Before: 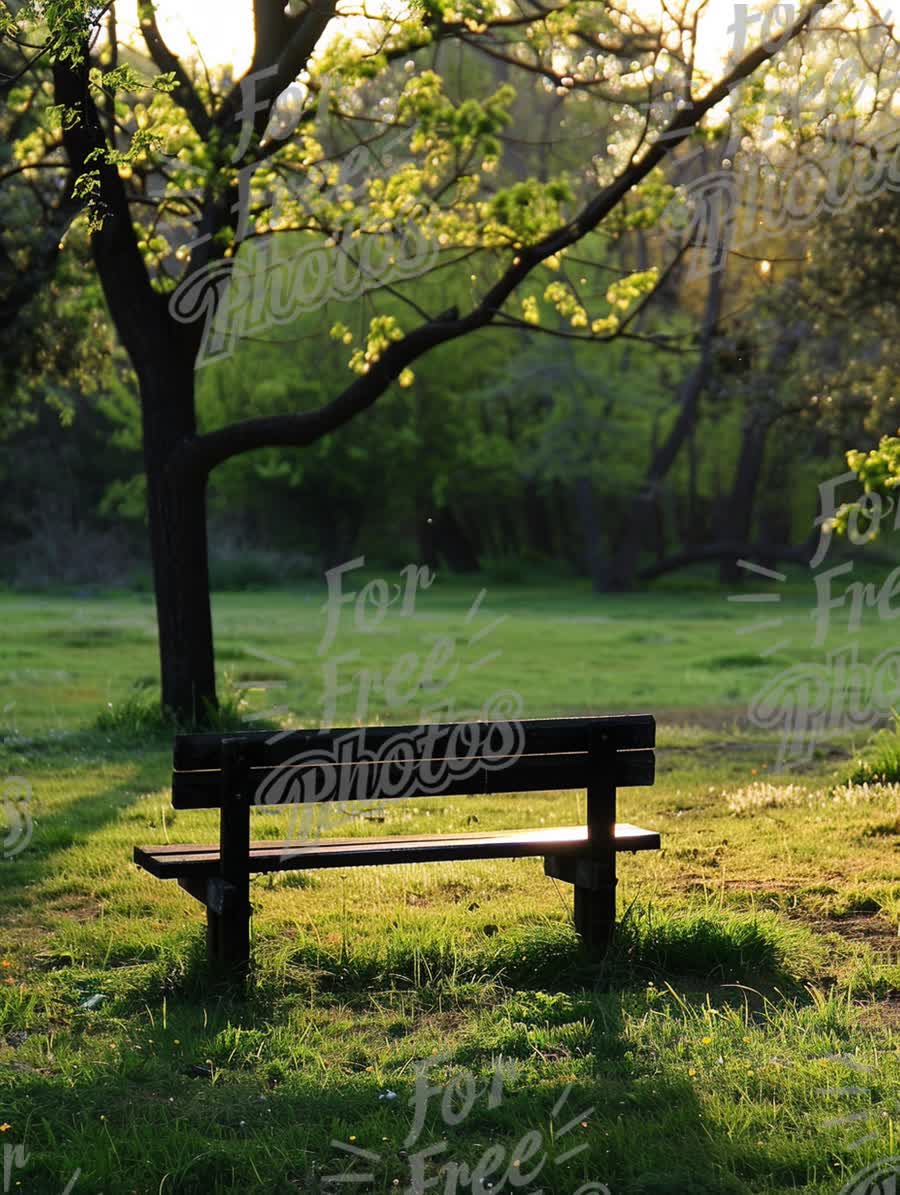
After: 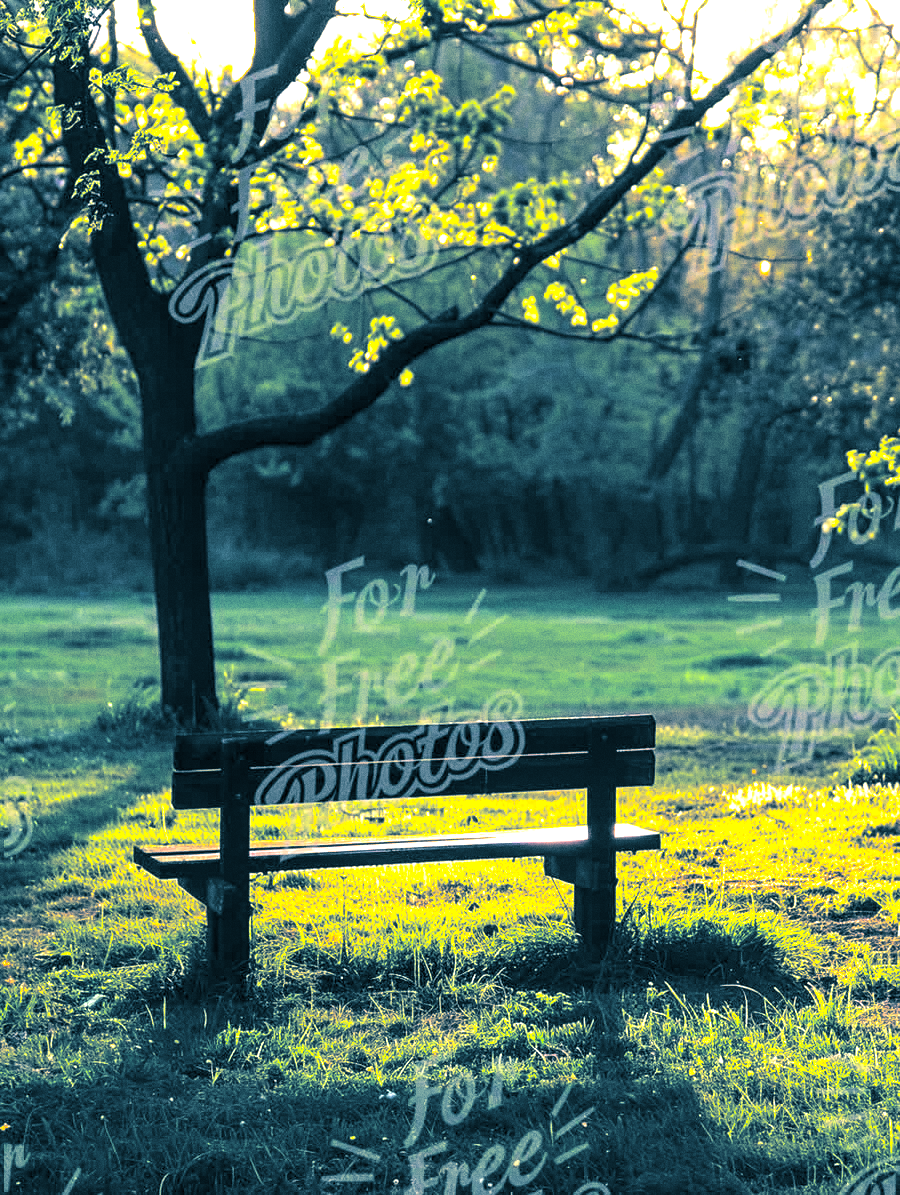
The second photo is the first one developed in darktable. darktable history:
exposure: black level correction 0, exposure 1.2 EV, compensate exposure bias true, compensate highlight preservation false
grain: coarseness 0.09 ISO
color balance rgb: linear chroma grading › global chroma 15%, perceptual saturation grading › global saturation 30%
local contrast: on, module defaults
split-toning: shadows › hue 212.4°, balance -70
